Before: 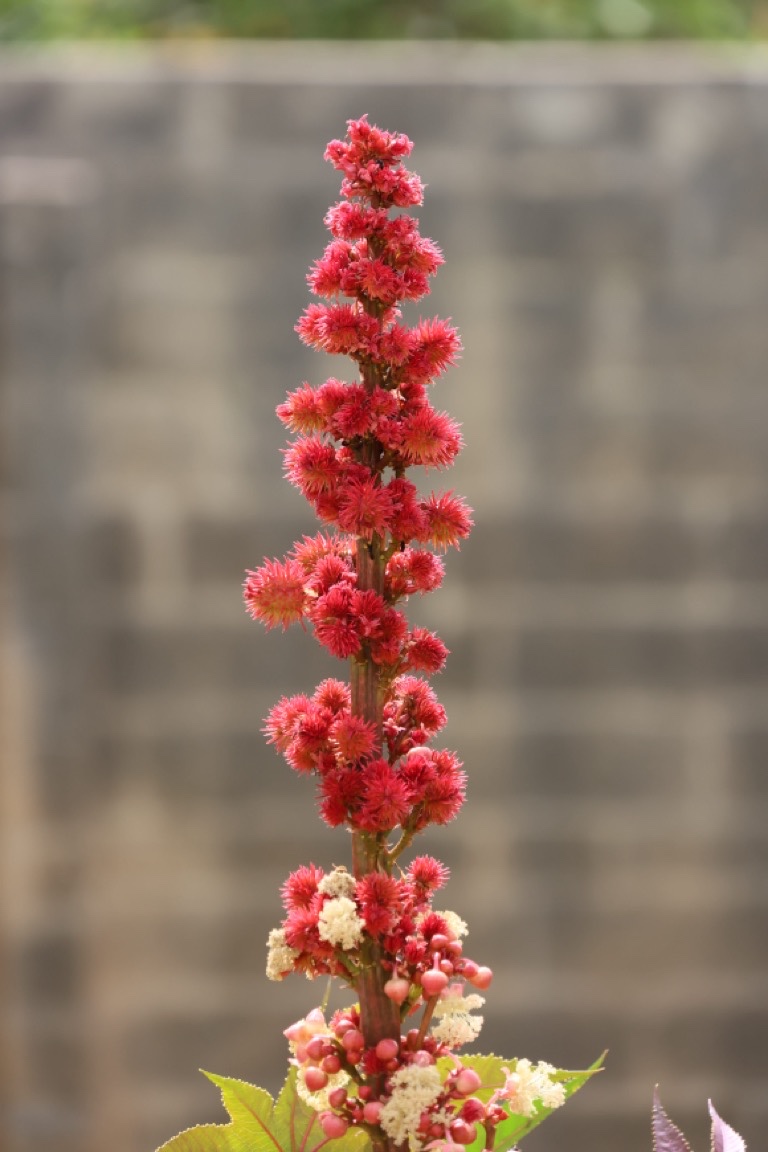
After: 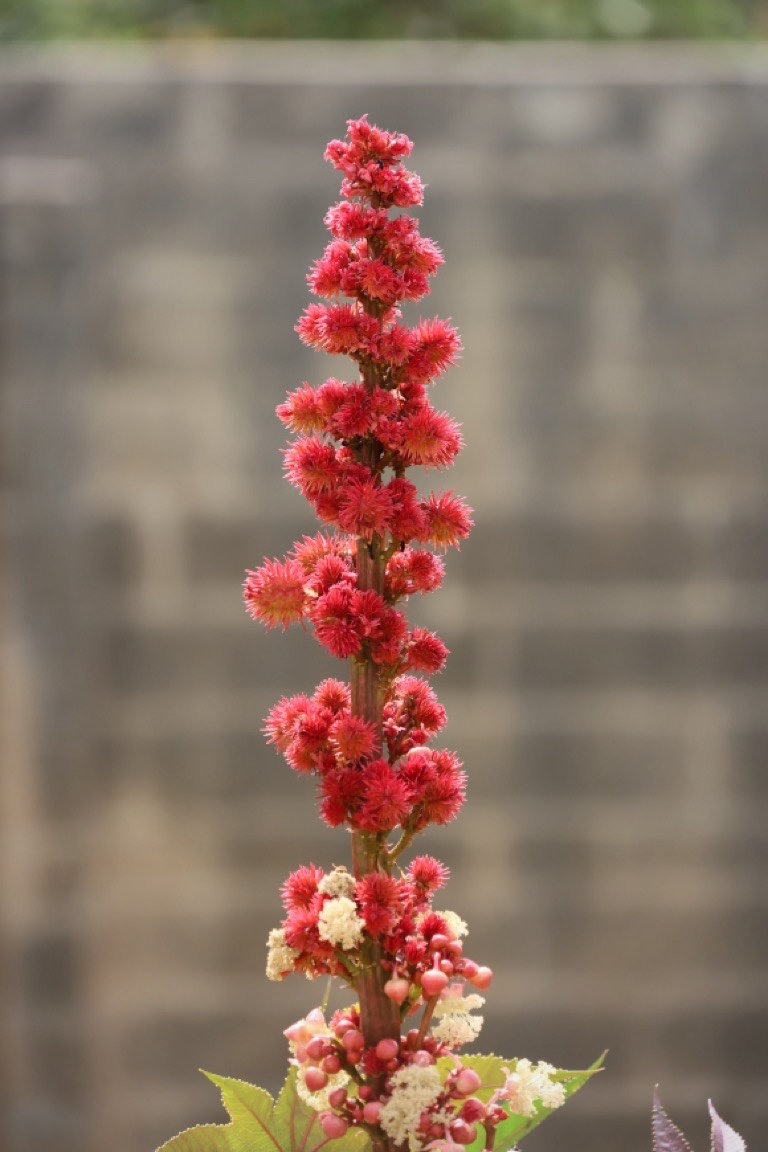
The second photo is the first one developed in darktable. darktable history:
vignetting: fall-off start 72.15%, fall-off radius 108.8%, width/height ratio 0.736
